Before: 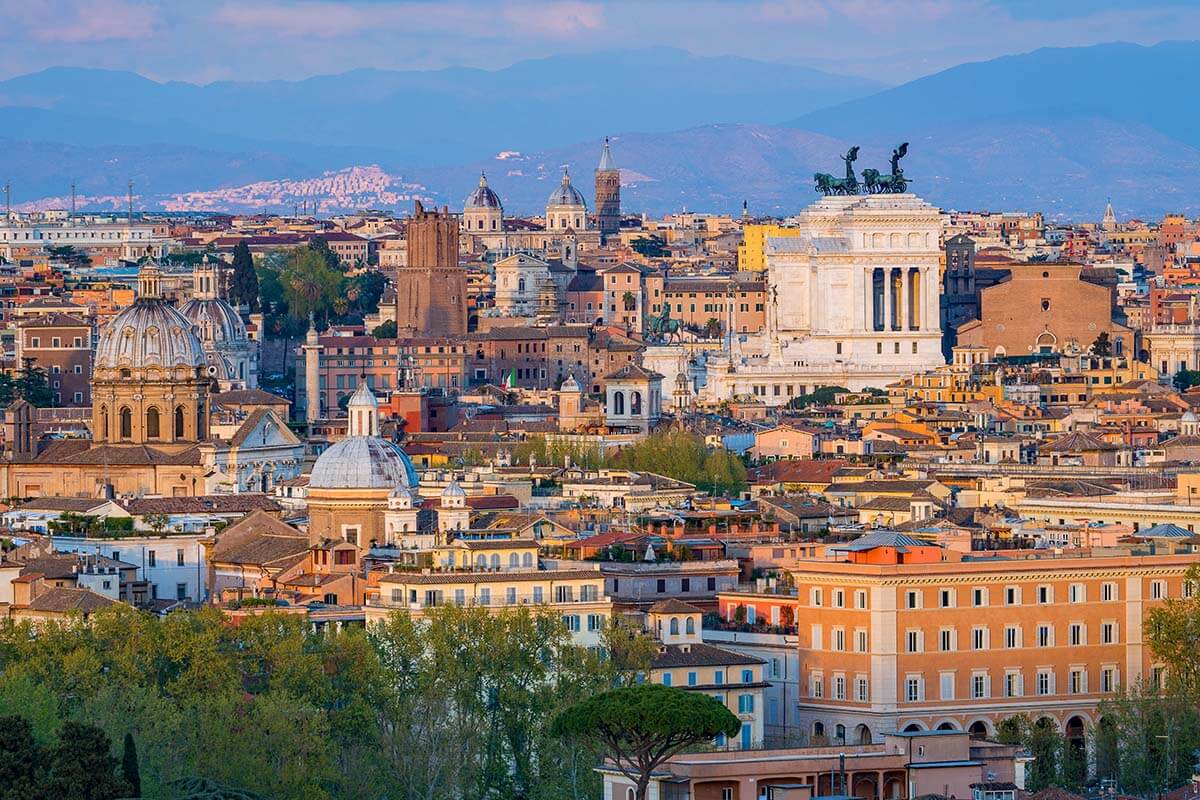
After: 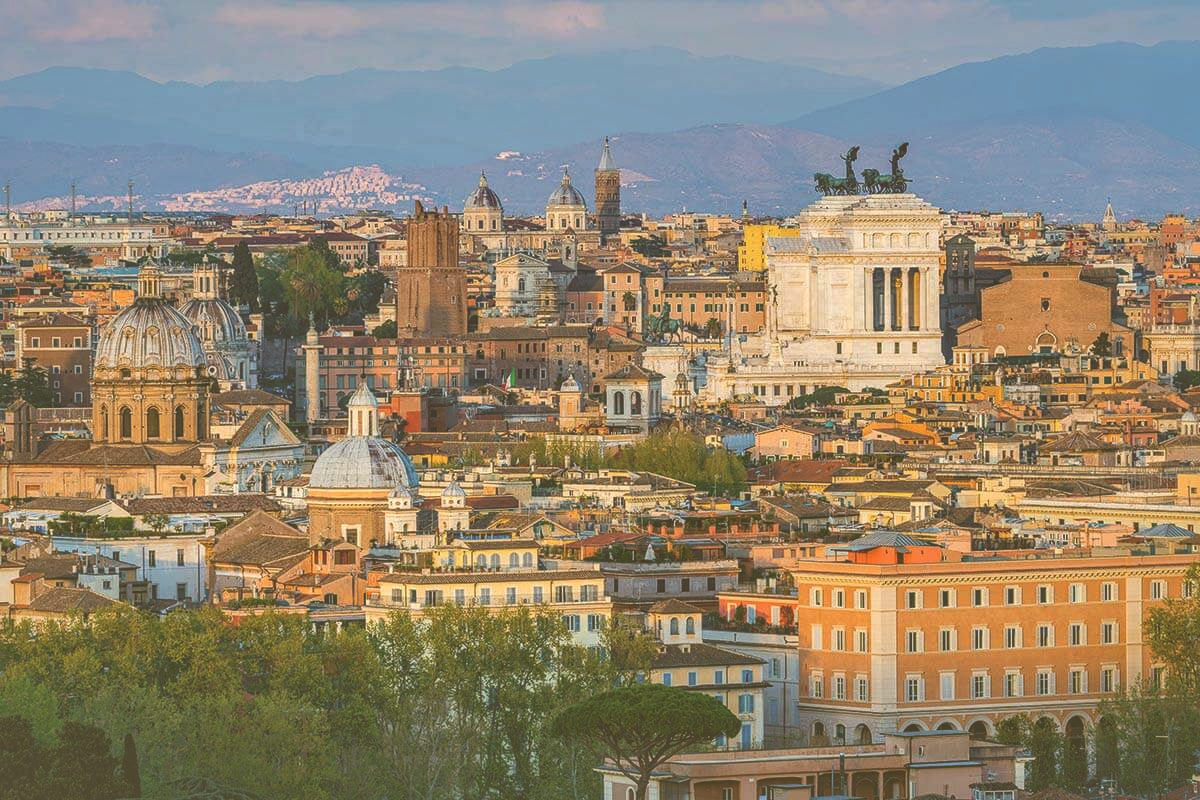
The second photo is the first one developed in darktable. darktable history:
local contrast: detail 130%
shadows and highlights: on, module defaults
color correction: highlights a* -1.29, highlights b* 10.16, shadows a* 0.632, shadows b* 19.26
exposure: black level correction -0.063, exposure -0.05 EV, compensate highlight preservation false
